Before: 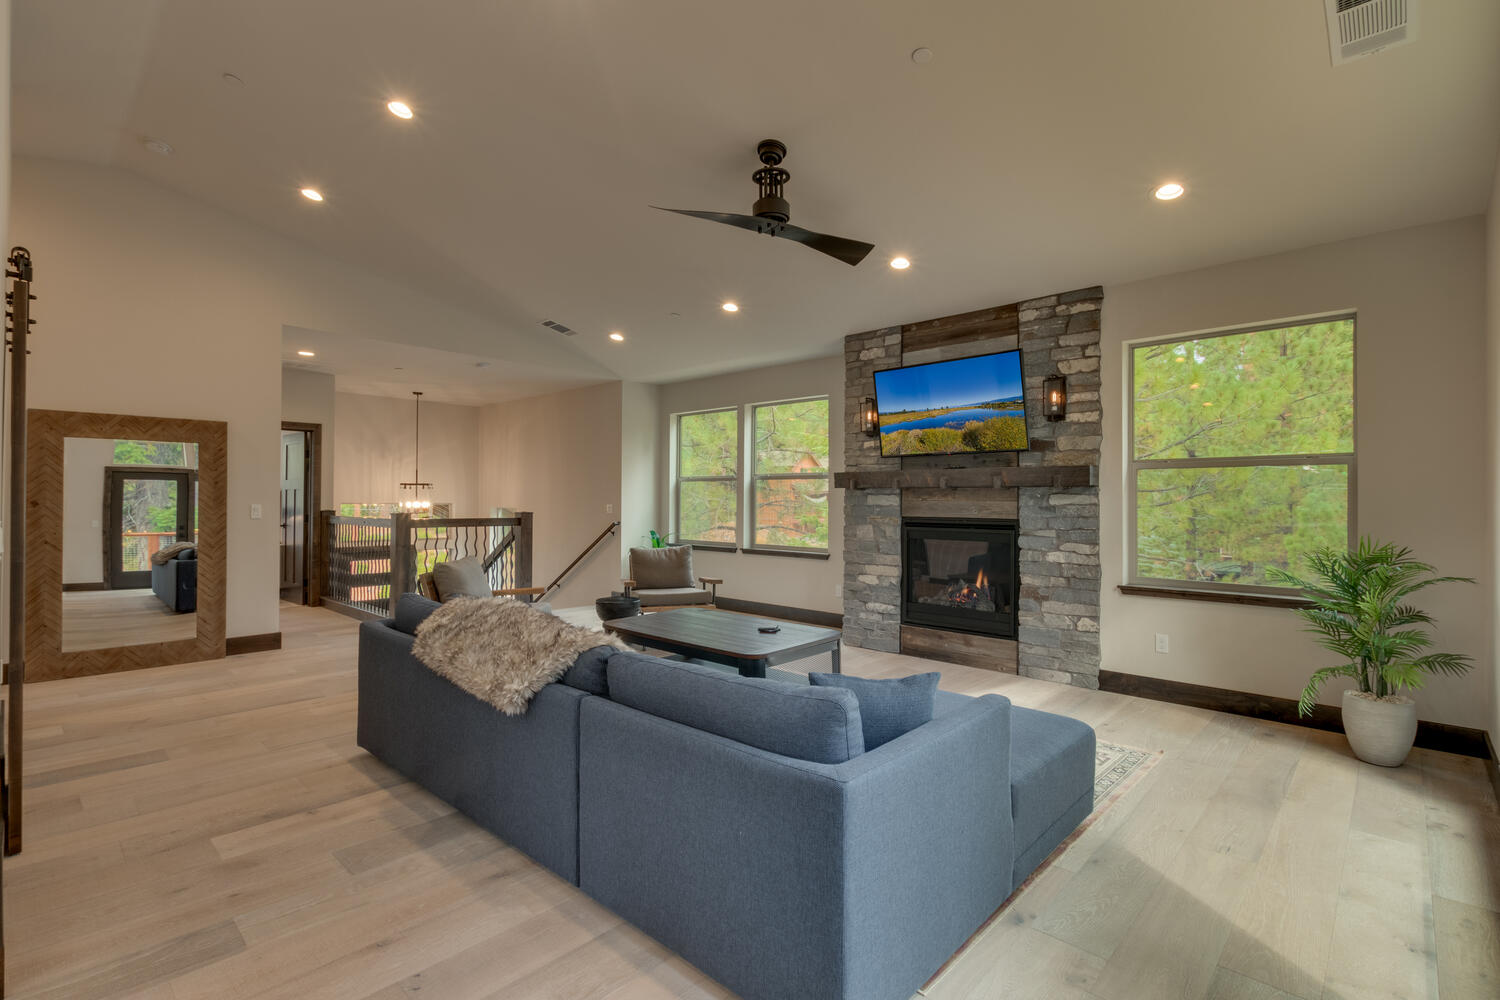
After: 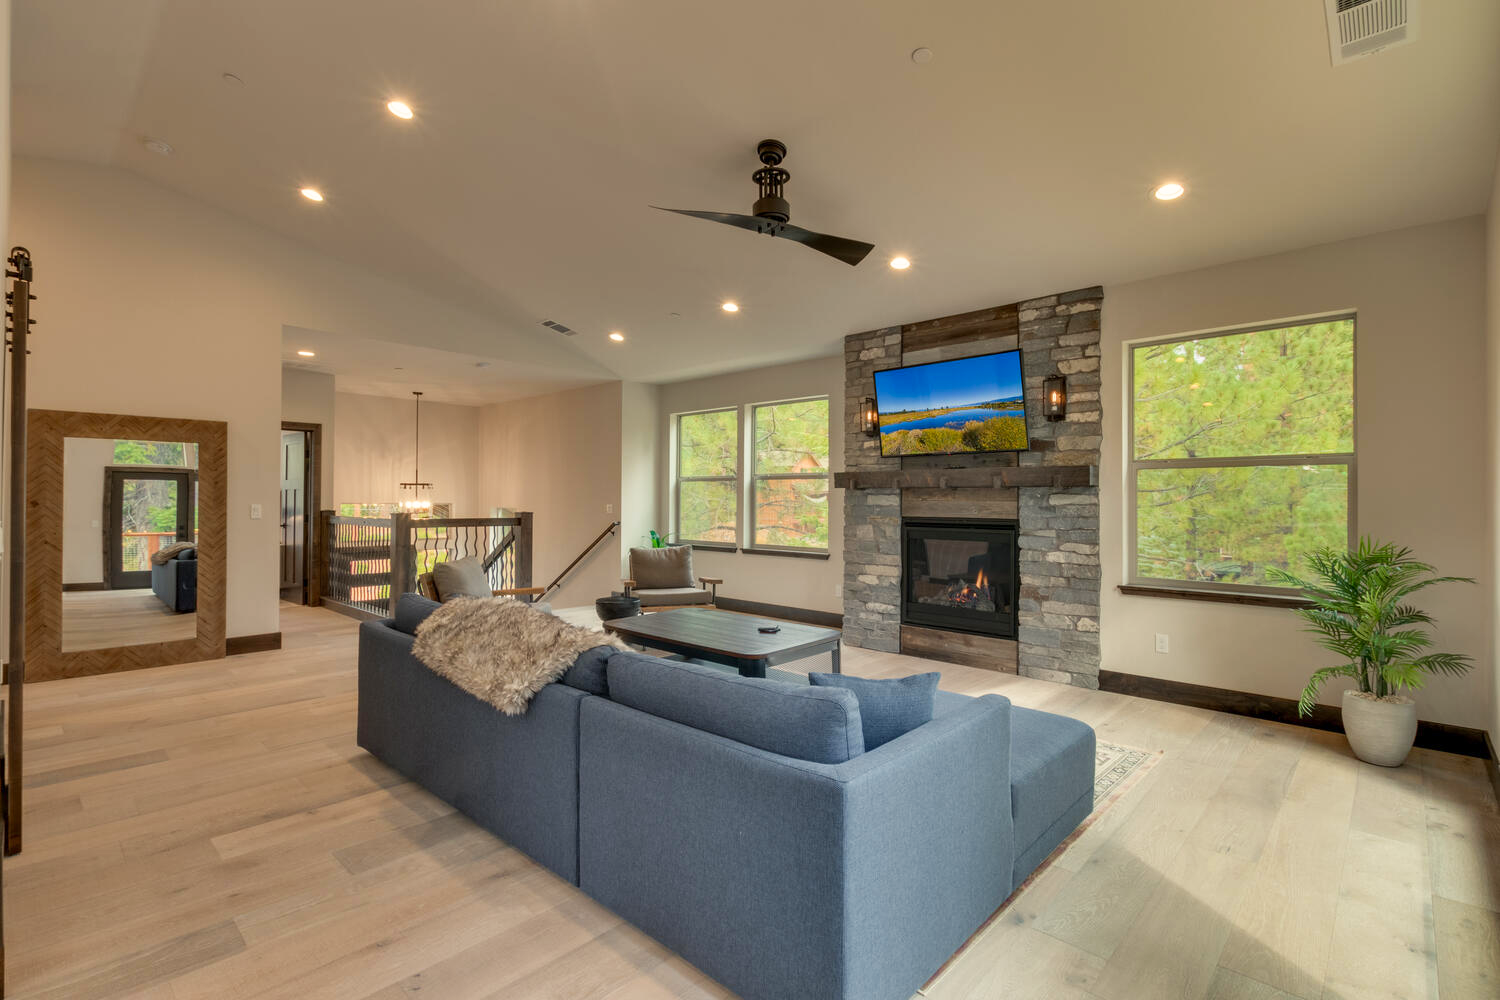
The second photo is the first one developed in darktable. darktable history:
color balance rgb: highlights gain › chroma 2.164%, highlights gain › hue 75.1°, perceptual saturation grading › global saturation -2.334%, perceptual saturation grading › highlights -7.328%, perceptual saturation grading › mid-tones 7.887%, perceptual saturation grading › shadows 4.448%, global vibrance 20%
base curve: curves: ch0 [(0, 0) (0.666, 0.806) (1, 1)], preserve colors none
